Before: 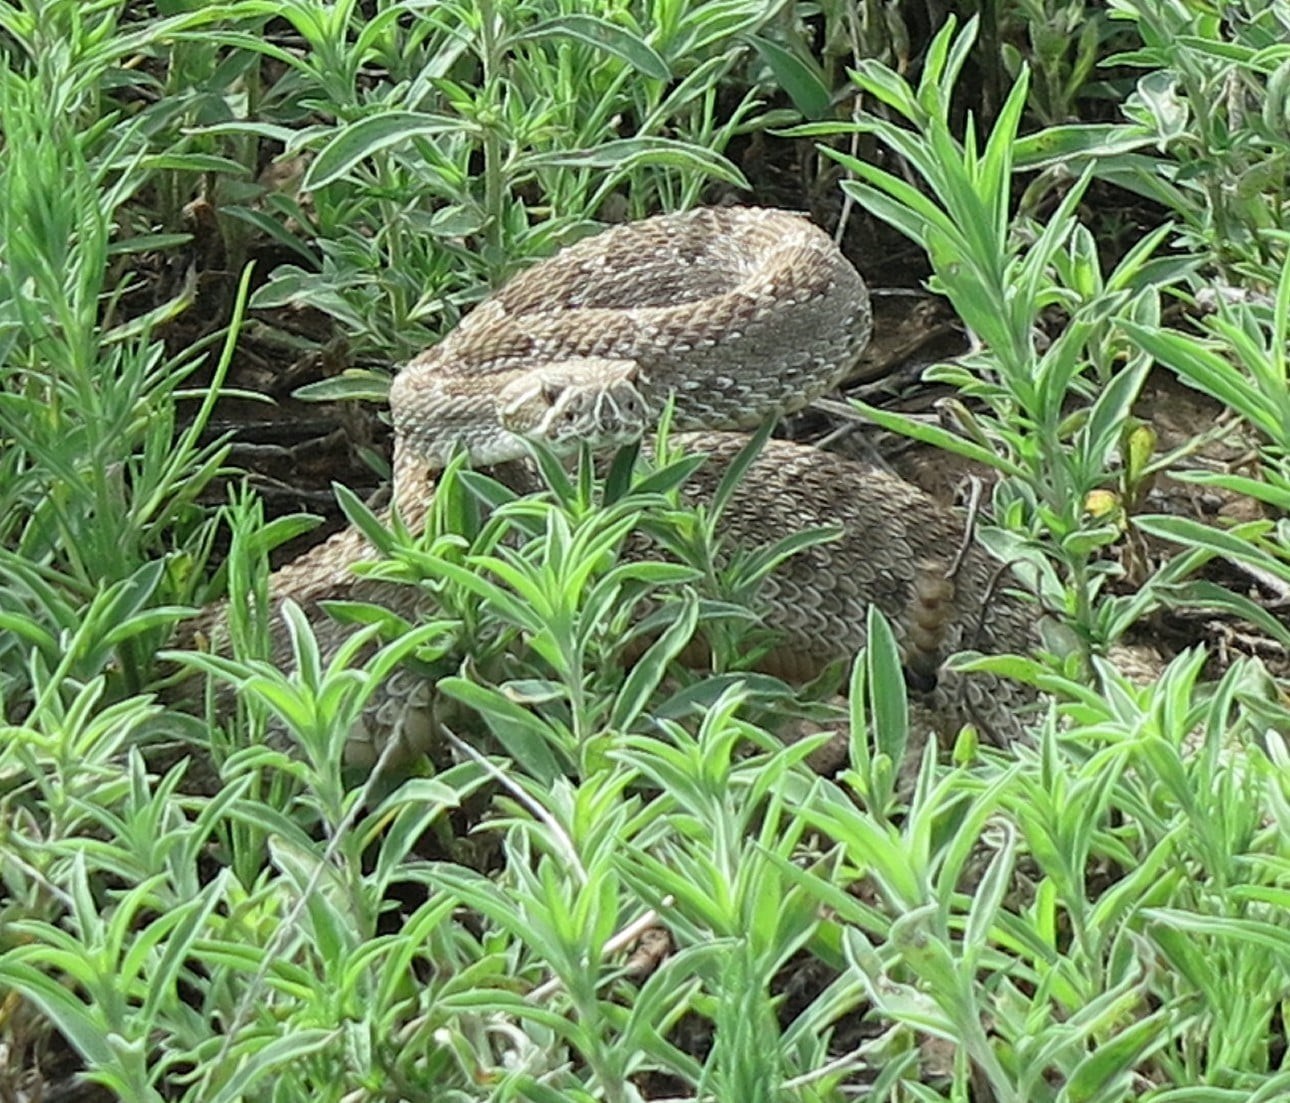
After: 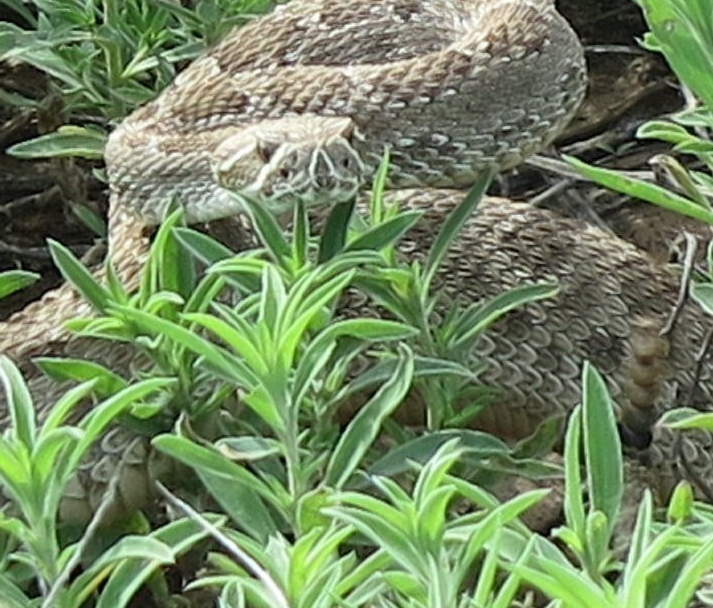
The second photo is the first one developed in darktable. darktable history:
crop and rotate: left 22.155%, top 22.168%, right 22.564%, bottom 22.673%
